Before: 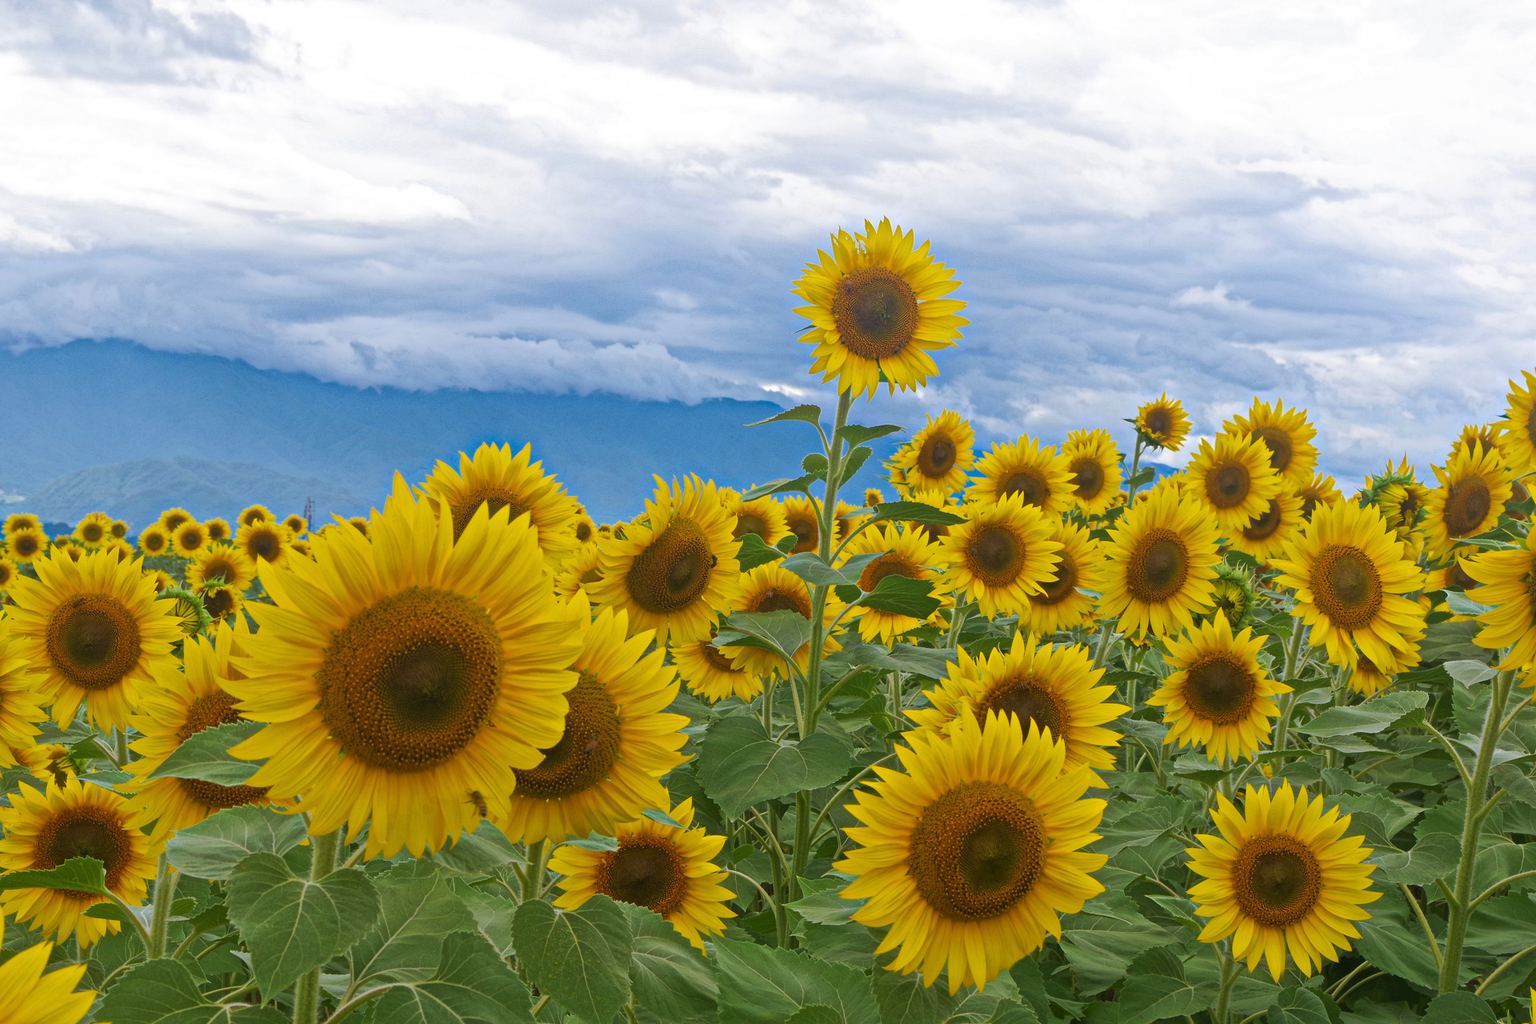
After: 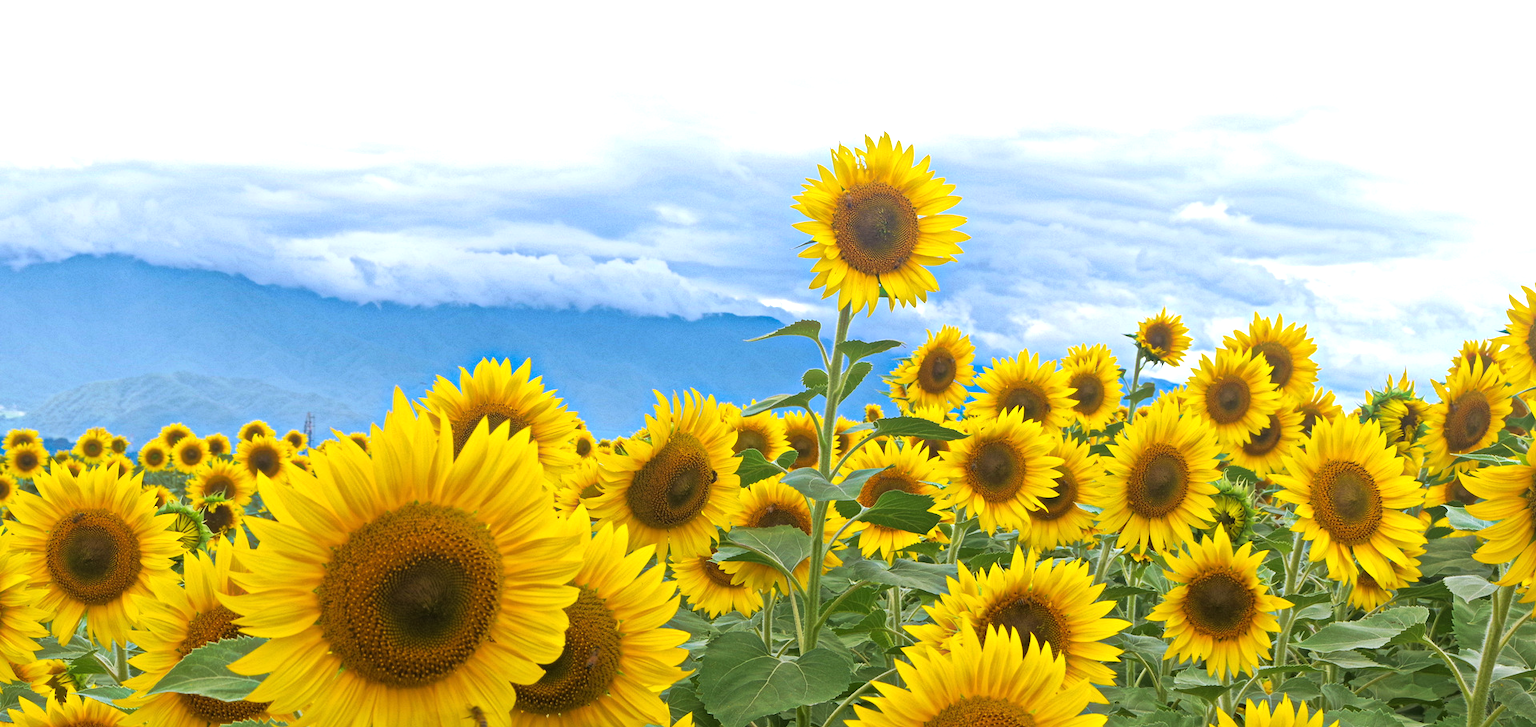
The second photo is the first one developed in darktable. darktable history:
crop and rotate: top 8.356%, bottom 20.594%
tone equalizer: -8 EV -0.763 EV, -7 EV -0.698 EV, -6 EV -0.564 EV, -5 EV -0.408 EV, -3 EV 0.371 EV, -2 EV 0.6 EV, -1 EV 0.693 EV, +0 EV 0.743 EV
